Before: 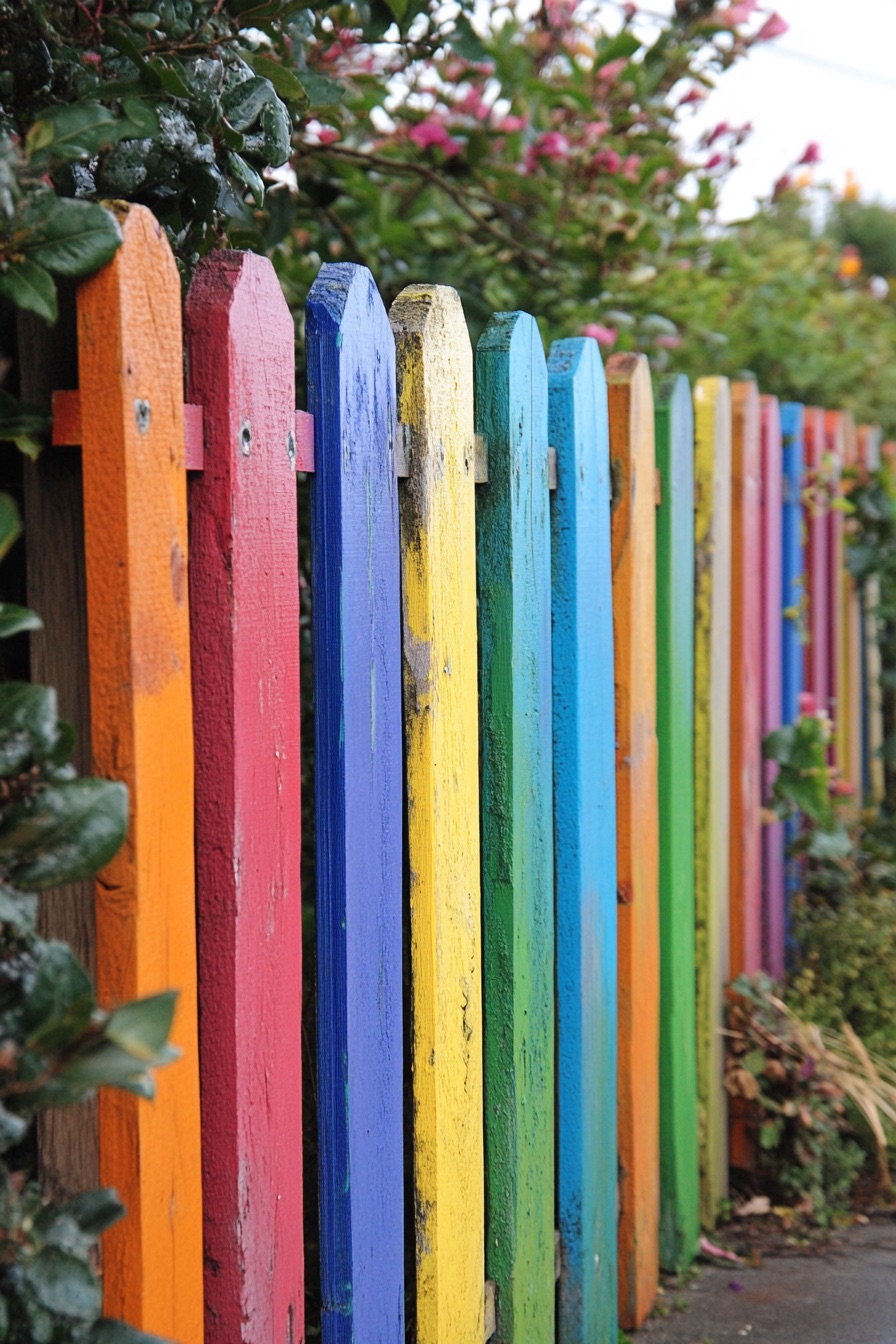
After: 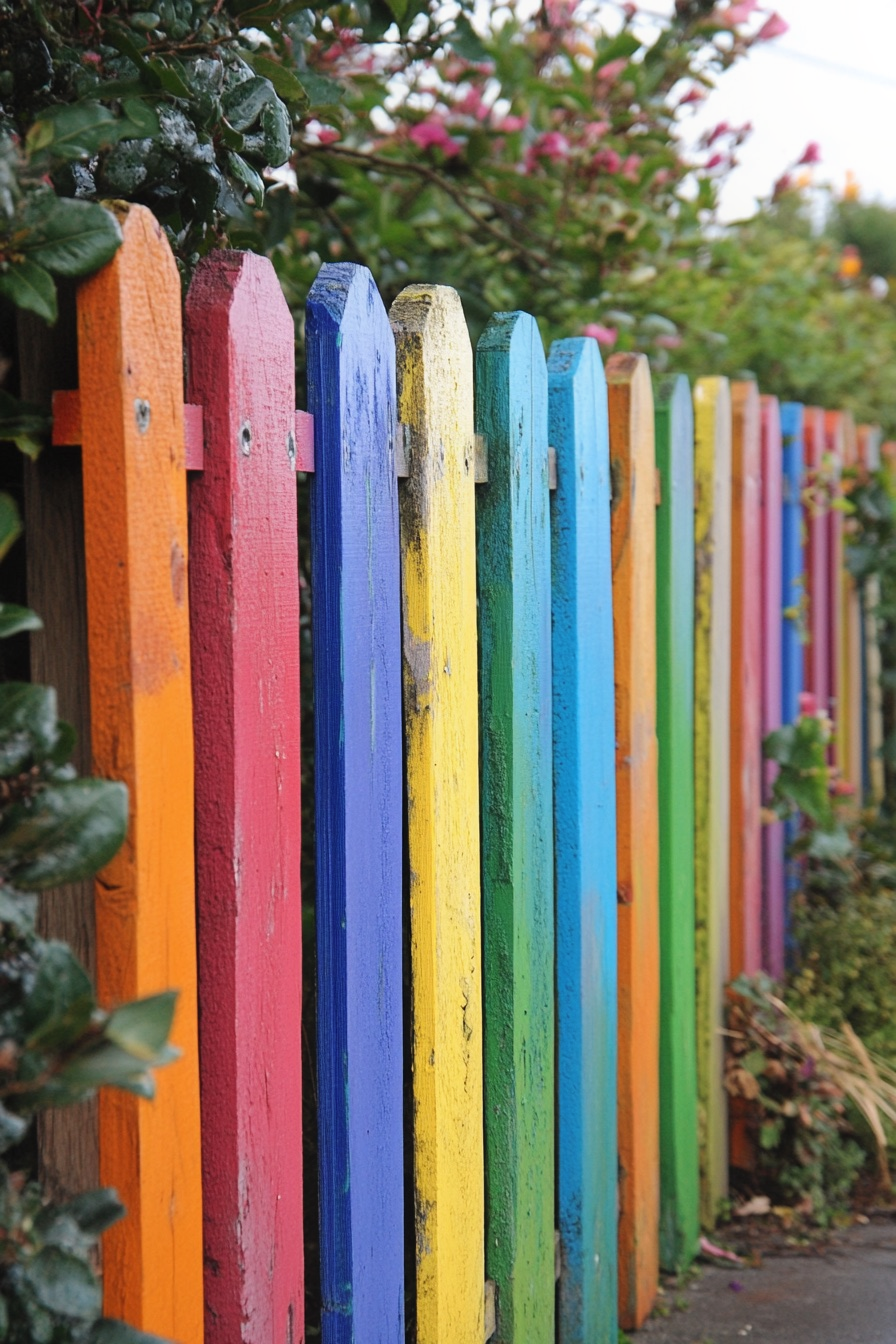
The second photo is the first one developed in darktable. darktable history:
contrast equalizer: octaves 7, y [[0.6 ×6], [0.55 ×6], [0 ×6], [0 ×6], [0 ×6]], mix -0.219
